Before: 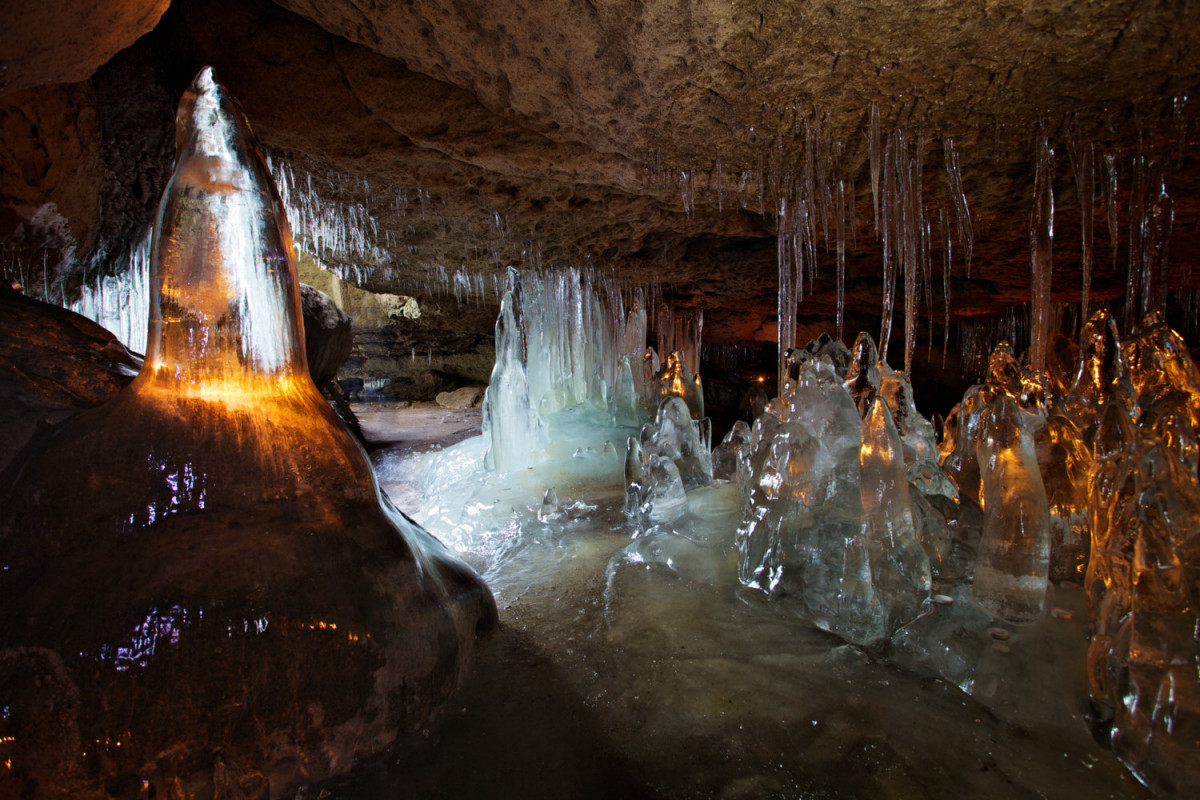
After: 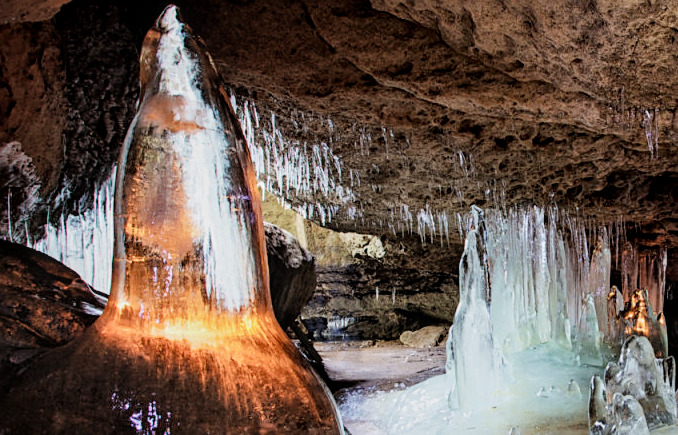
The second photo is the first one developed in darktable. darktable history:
local contrast: on, module defaults
color calibration: illuminant same as pipeline (D50), adaptation XYZ, x 0.346, y 0.358, temperature 5022.22 K
crop and rotate: left 3.046%, top 7.665%, right 40.427%, bottom 37.892%
exposure: black level correction 0, exposure 1.2 EV, compensate highlight preservation false
filmic rgb: black relative exposure -6.99 EV, white relative exposure 5.68 EV, threshold 3.03 EV, hardness 2.86, enable highlight reconstruction true
sharpen: on, module defaults
color zones: curves: ch0 [(0, 0.613) (0.01, 0.613) (0.245, 0.448) (0.498, 0.529) (0.642, 0.665) (0.879, 0.777) (0.99, 0.613)]; ch1 [(0, 0) (0.143, 0) (0.286, 0) (0.429, 0) (0.571, 0) (0.714, 0) (0.857, 0)], mix -92.66%
